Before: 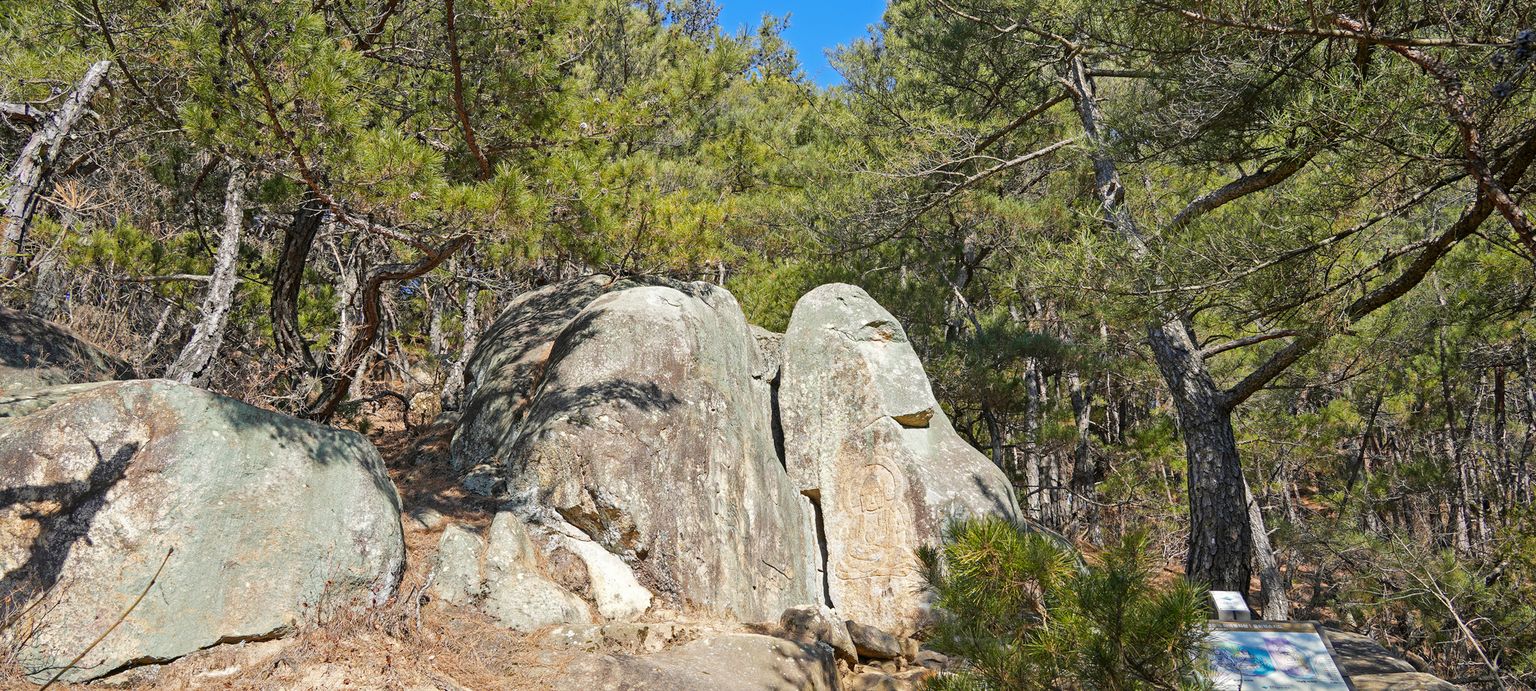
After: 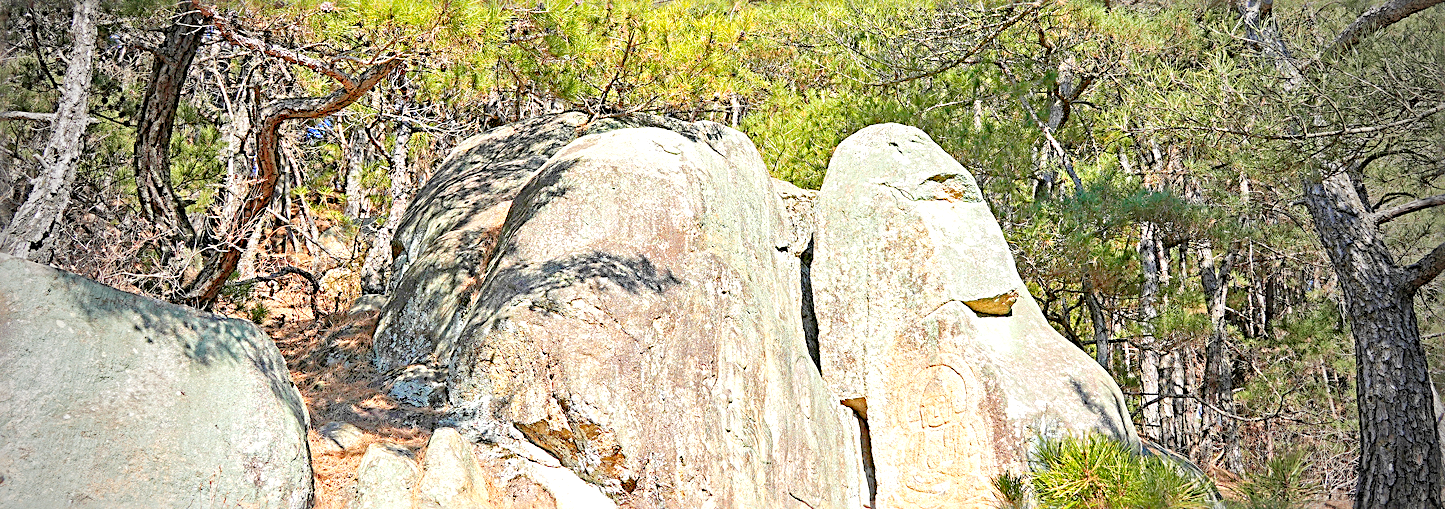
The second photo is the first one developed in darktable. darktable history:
crop: left 11.123%, top 27.61%, right 18.3%, bottom 17.034%
vignetting: fall-off start 64.63%, center (-0.034, 0.148), width/height ratio 0.881
levels: levels [0.008, 0.318, 0.836]
sharpen: radius 2.817, amount 0.715
